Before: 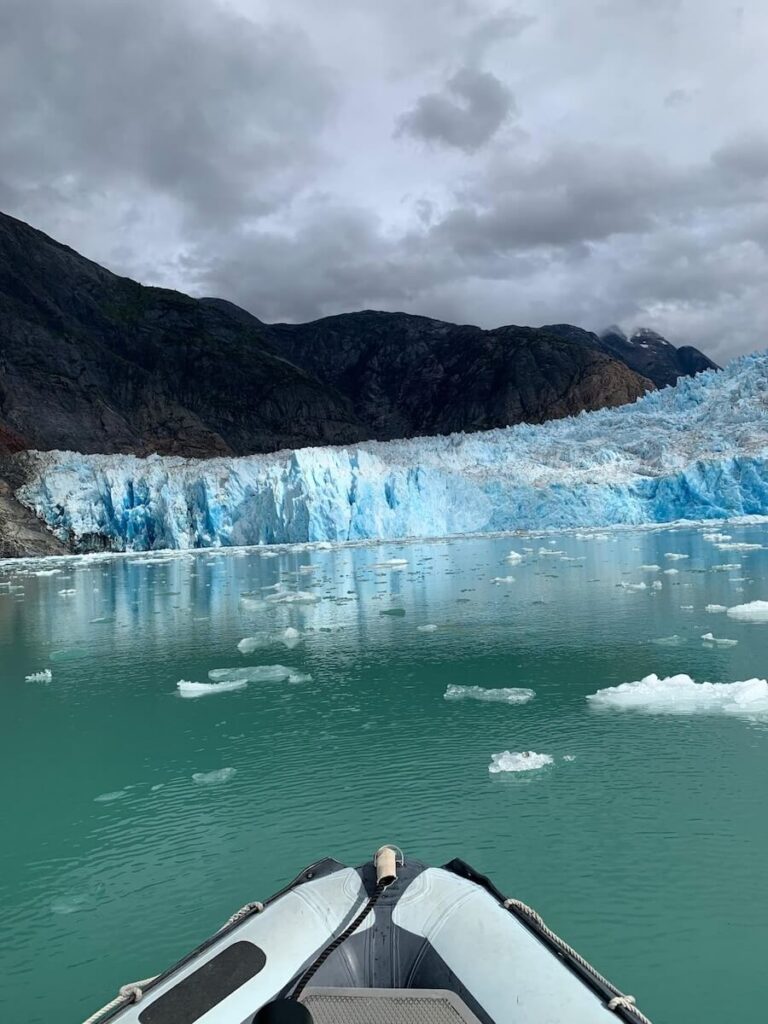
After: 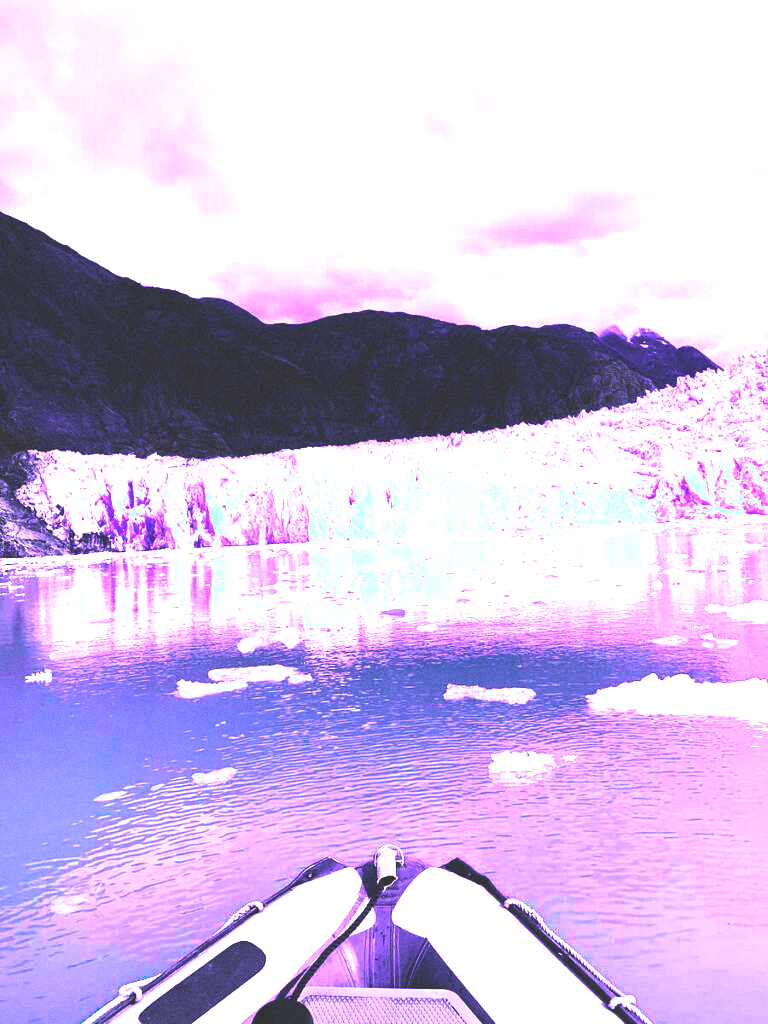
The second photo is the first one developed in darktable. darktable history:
tone curve: curves: ch0 [(0, 0.058) (0.198, 0.188) (0.512, 0.582) (0.625, 0.754) (0.81, 0.934) (1, 1)], color space Lab, linked channels, preserve colors none
base curve: curves: ch0 [(0, 0.036) (0.007, 0.037) (0.604, 0.887) (1, 1)], preserve colors none
color zones: curves: ch0 [(0, 0.363) (0.128, 0.373) (0.25, 0.5) (0.402, 0.407) (0.521, 0.525) (0.63, 0.559) (0.729, 0.662) (0.867, 0.471)]; ch1 [(0, 0.515) (0.136, 0.618) (0.25, 0.5) (0.378, 0) (0.516, 0) (0.622, 0.593) (0.737, 0.819) (0.87, 0.593)]; ch2 [(0, 0.529) (0.128, 0.471) (0.282, 0.451) (0.386, 0.662) (0.516, 0.525) (0.633, 0.554) (0.75, 0.62) (0.875, 0.441)]
white balance: red 0.98, blue 1.61
grain: coarseness 0.09 ISO
